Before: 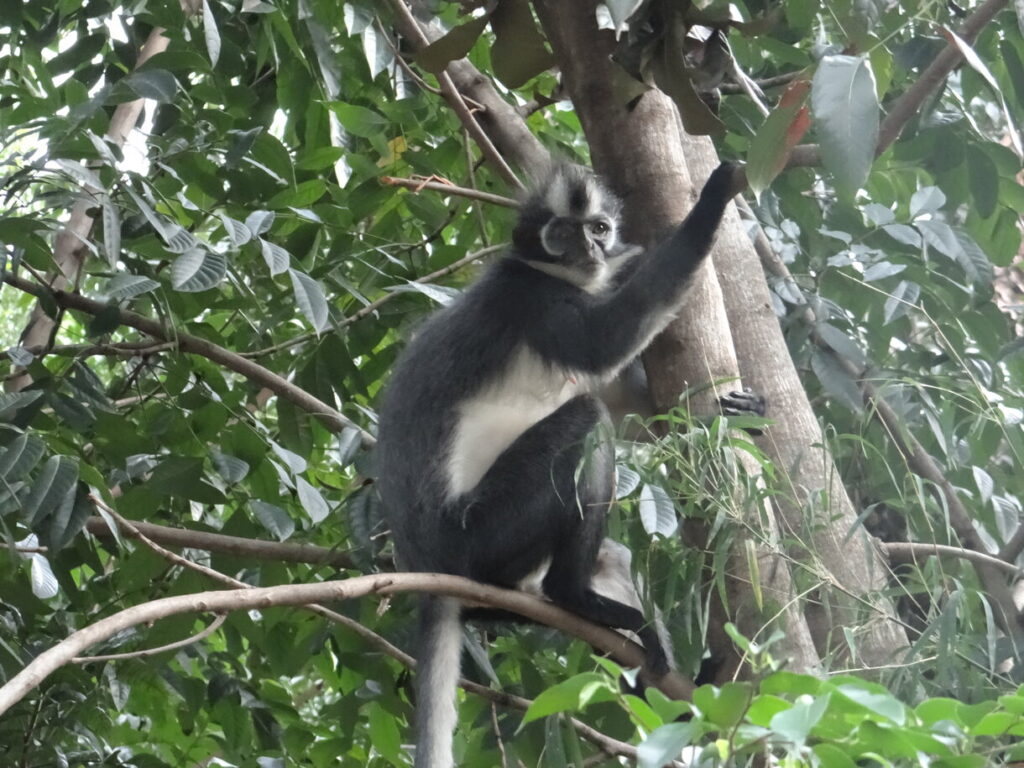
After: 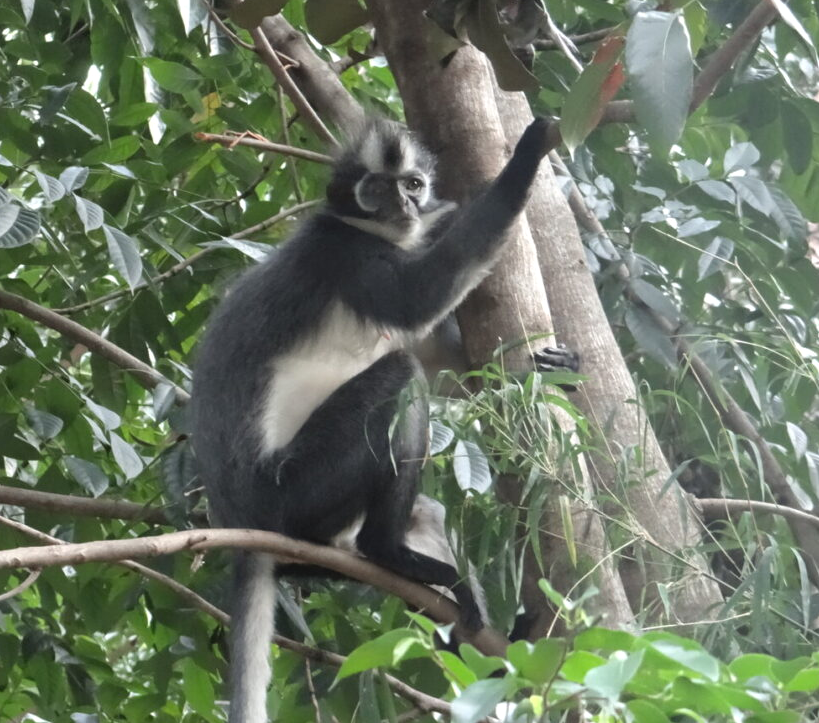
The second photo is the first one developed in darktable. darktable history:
crop and rotate: left 18.176%, top 5.858%, right 1.822%
exposure: black level correction -0.001, exposure 0.079 EV, compensate highlight preservation false
